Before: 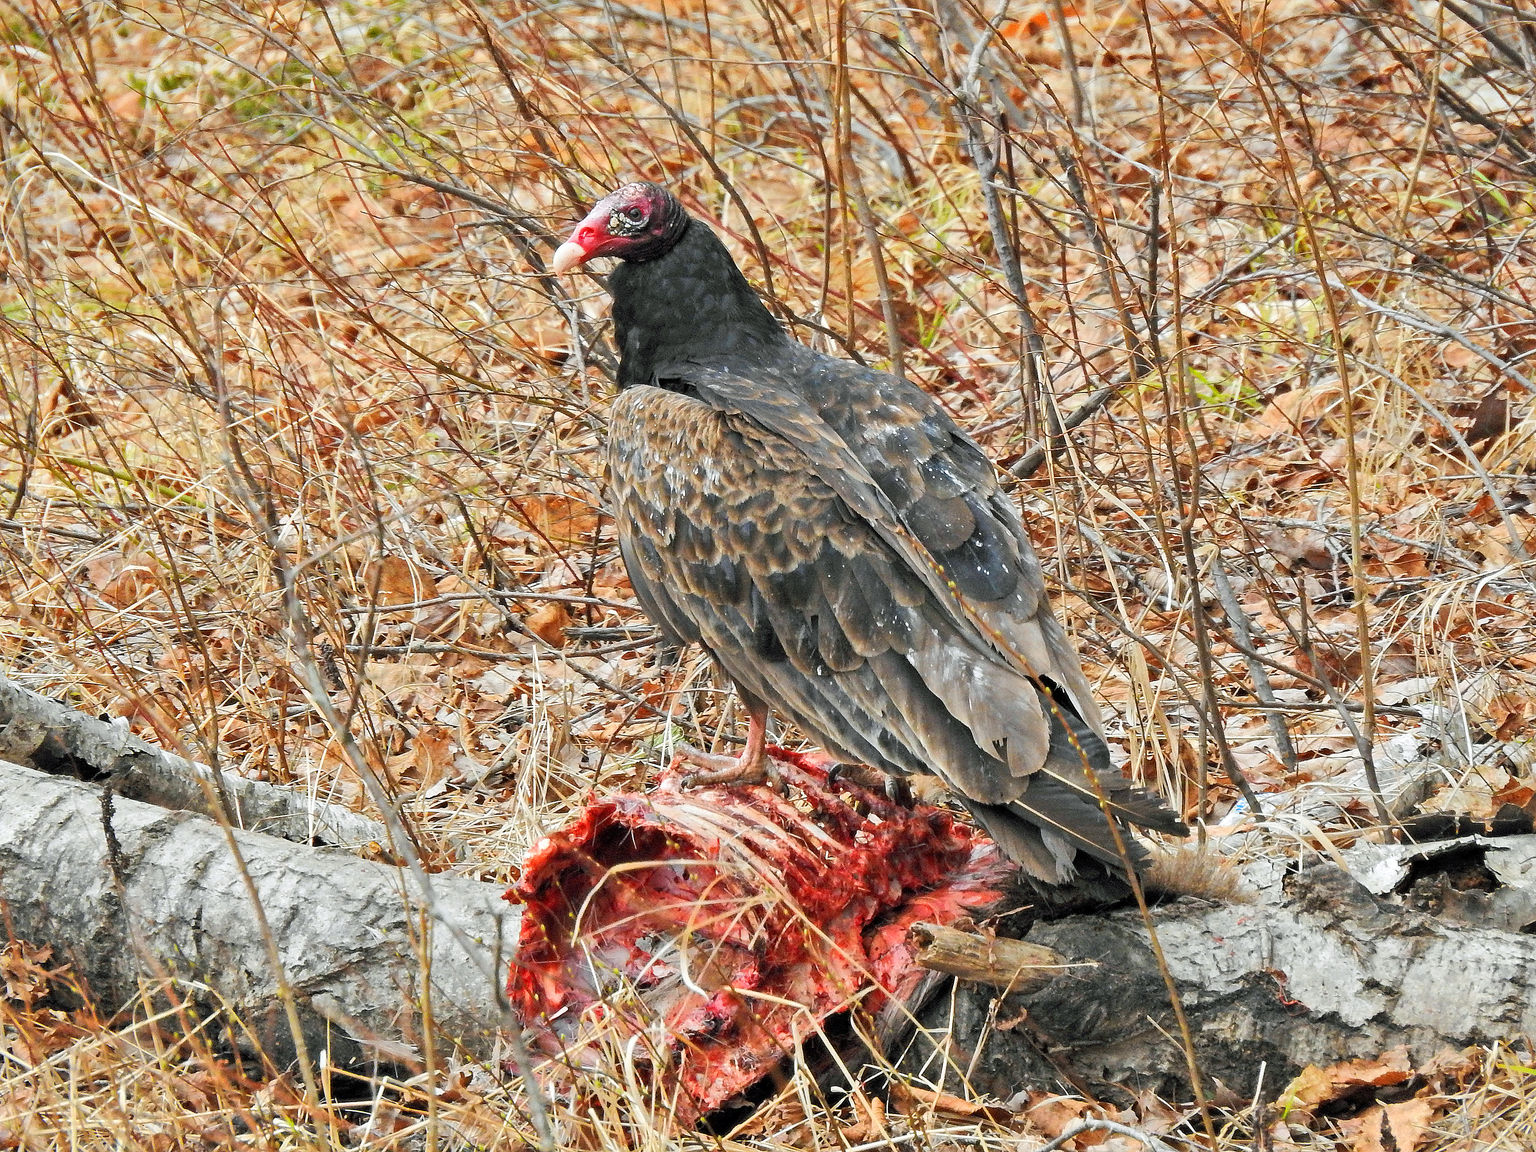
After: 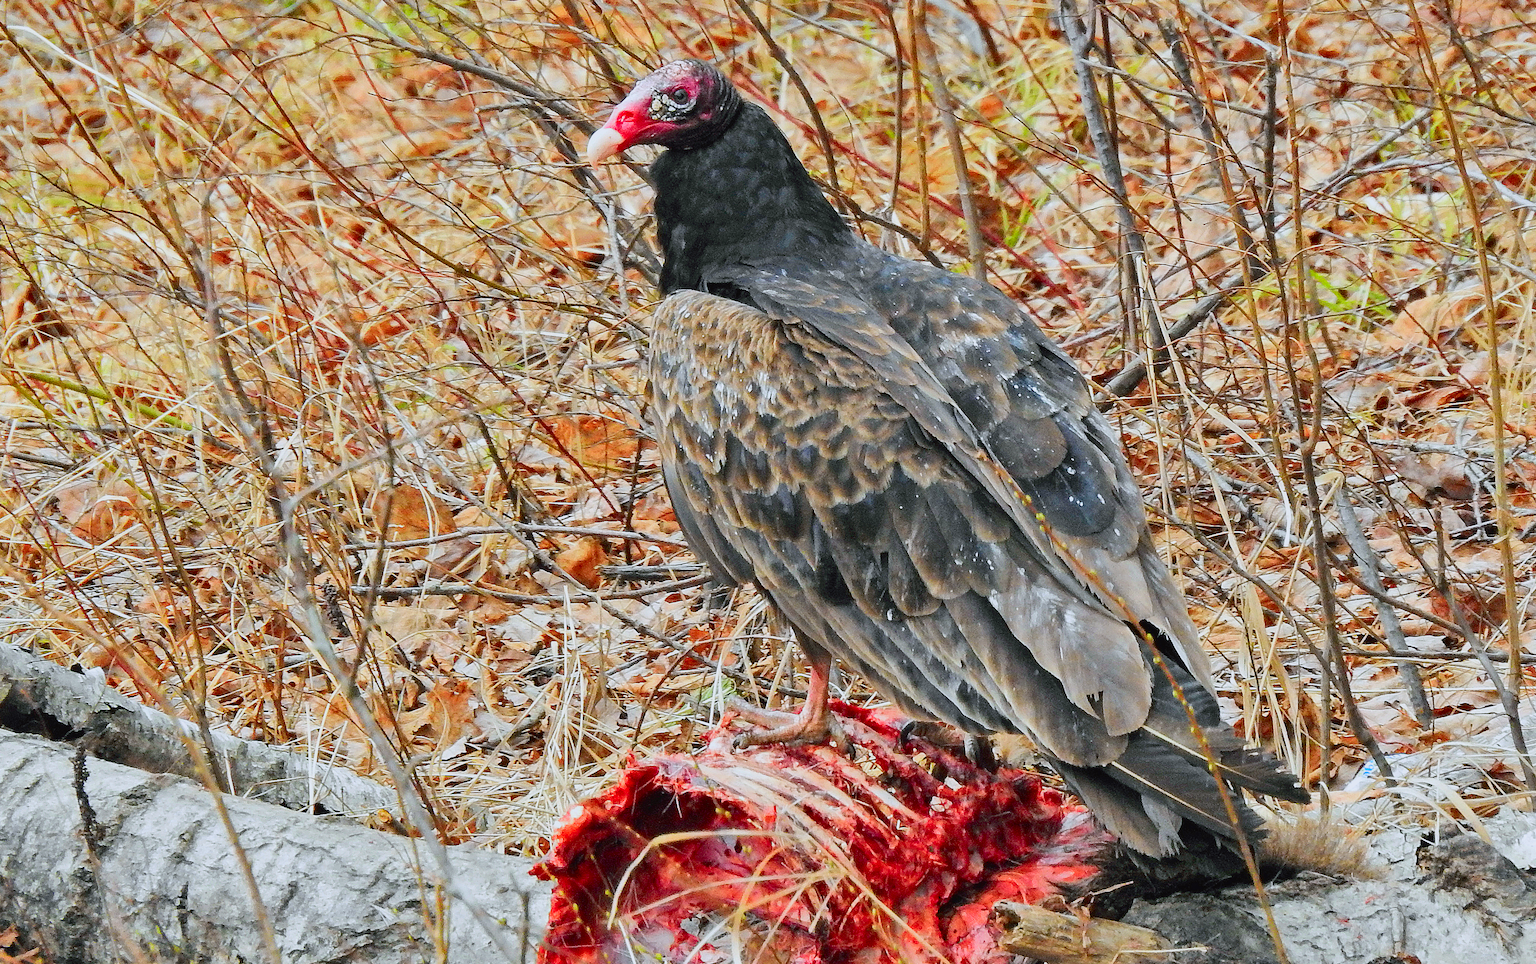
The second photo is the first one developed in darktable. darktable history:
crop and rotate: left 2.425%, top 11.305%, right 9.6%, bottom 15.08%
white balance: red 0.967, blue 1.049
color balance rgb: perceptual saturation grading › global saturation -0.31%, global vibrance -8%, contrast -13%, saturation formula JzAzBz (2021)
tone curve: curves: ch0 [(0, 0.023) (0.132, 0.075) (0.241, 0.178) (0.487, 0.491) (0.782, 0.8) (1, 0.989)]; ch1 [(0, 0) (0.396, 0.369) (0.467, 0.454) (0.498, 0.5) (0.518, 0.517) (0.57, 0.586) (0.619, 0.663) (0.692, 0.744) (1, 1)]; ch2 [(0, 0) (0.427, 0.416) (0.483, 0.481) (0.503, 0.503) (0.526, 0.527) (0.563, 0.573) (0.632, 0.667) (0.705, 0.737) (0.985, 0.966)], color space Lab, independent channels
